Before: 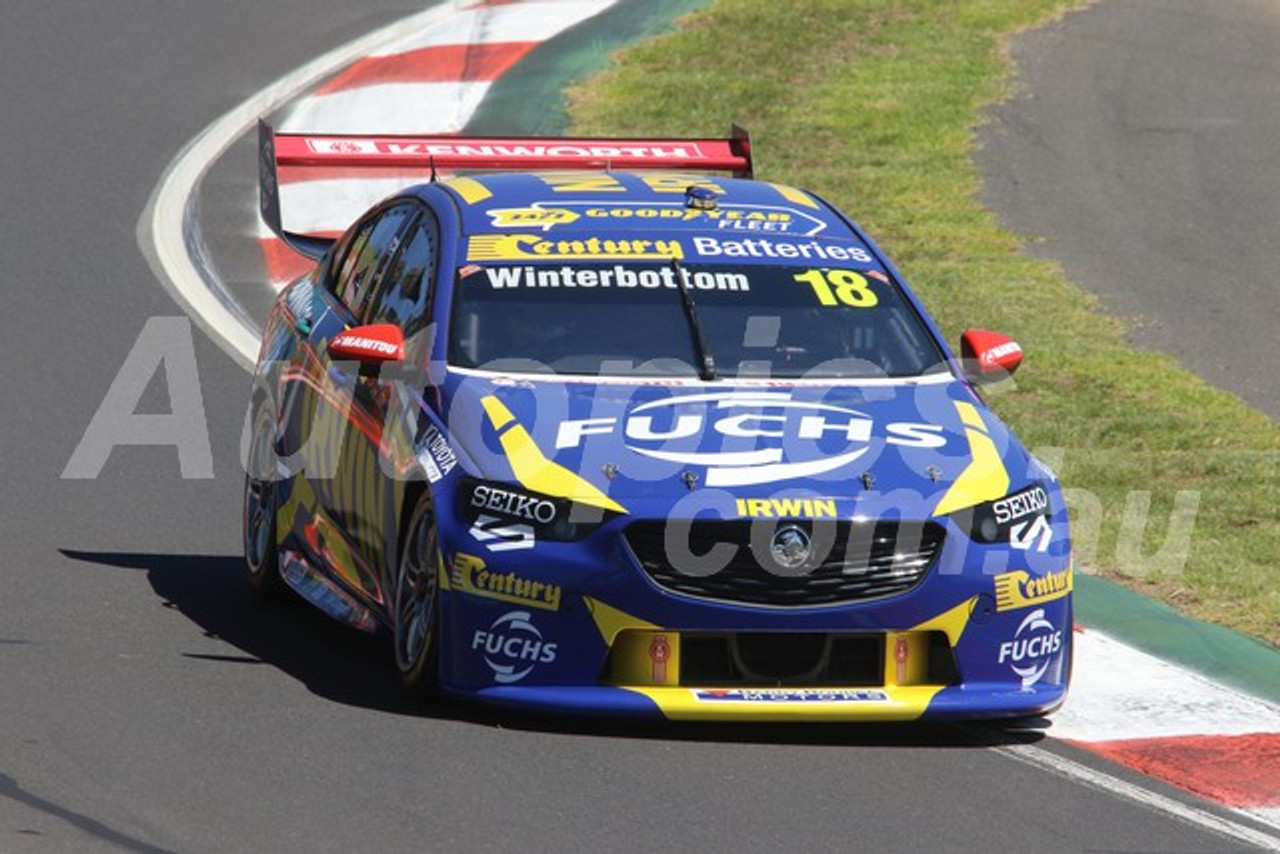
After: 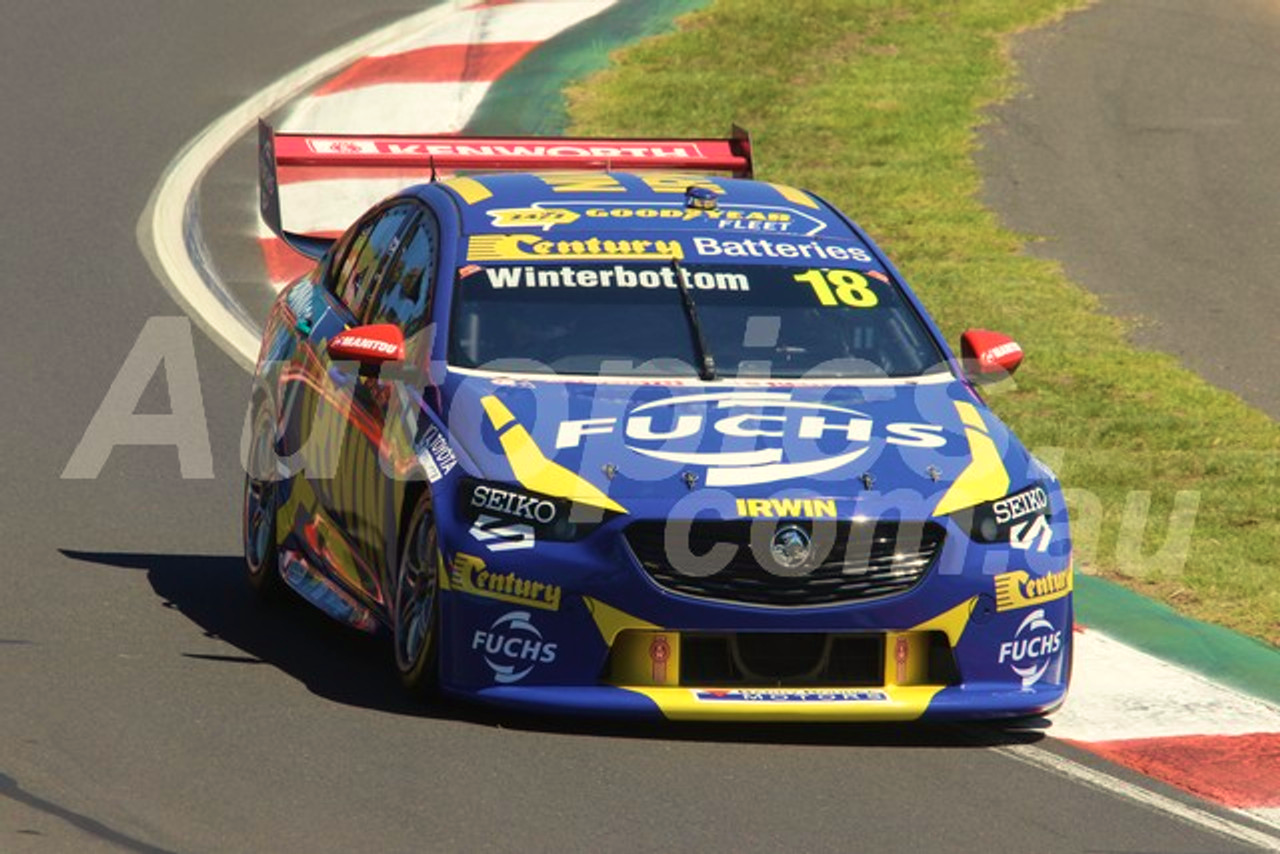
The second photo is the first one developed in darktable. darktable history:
white balance: red 1.029, blue 0.92
velvia: strength 45%
